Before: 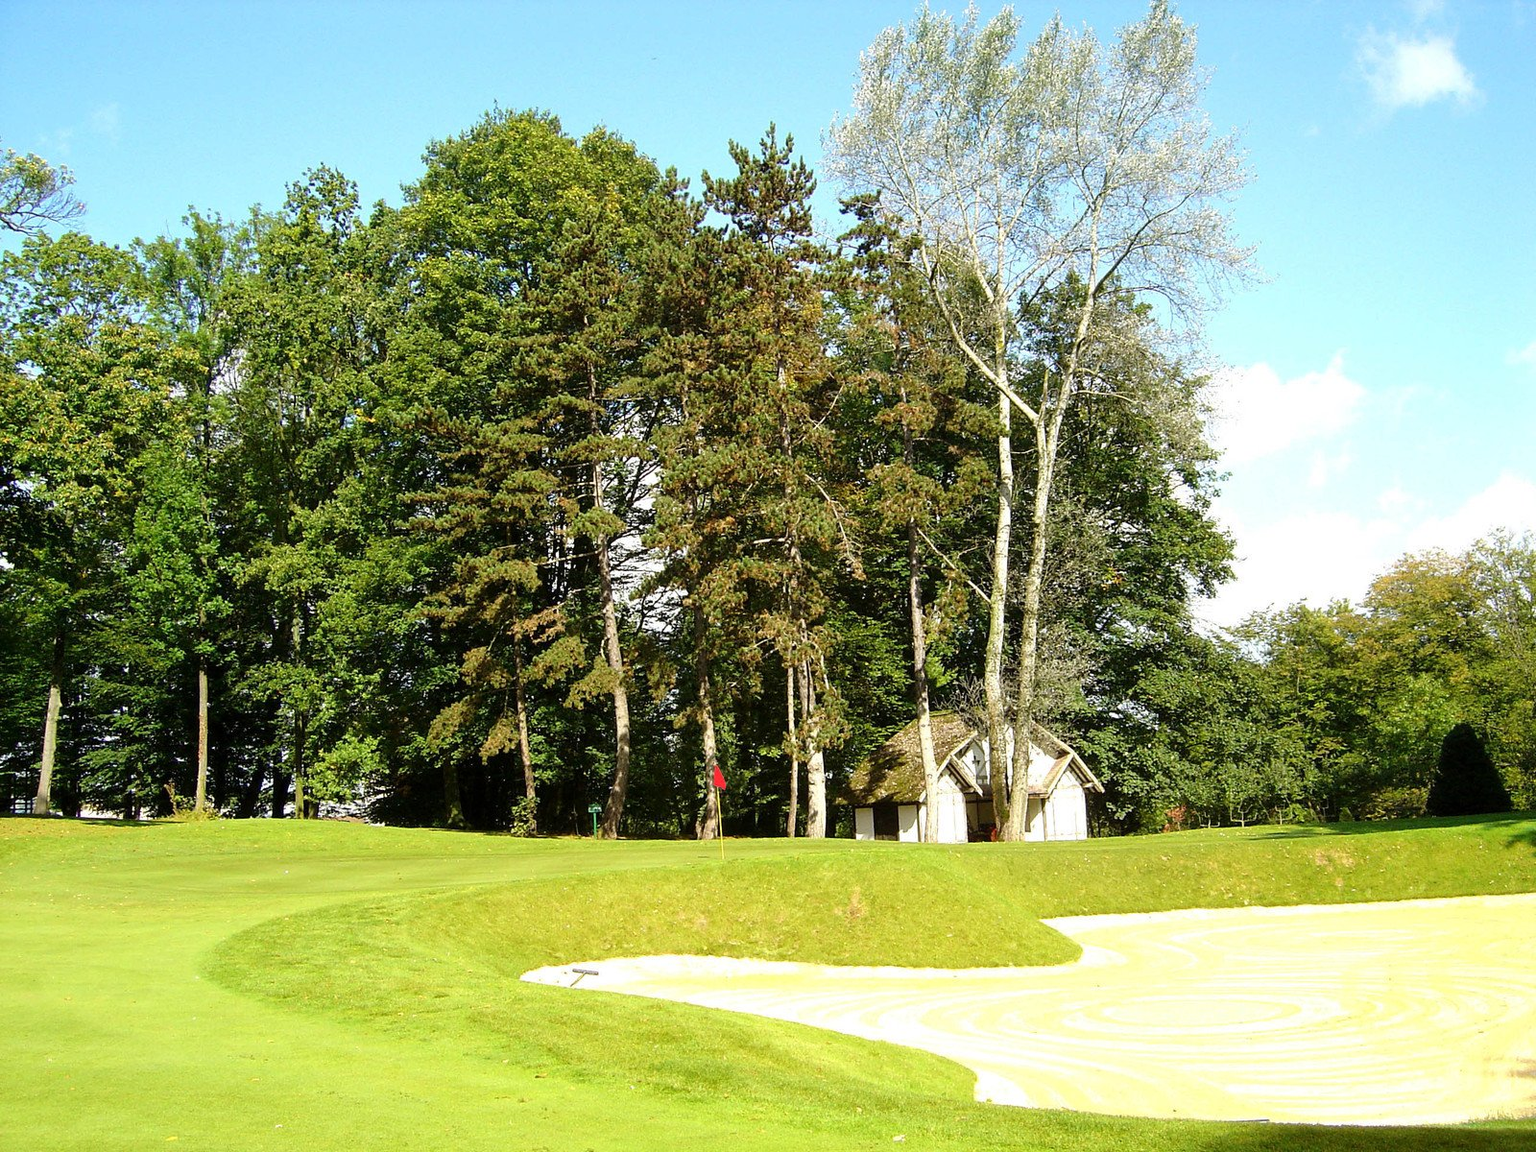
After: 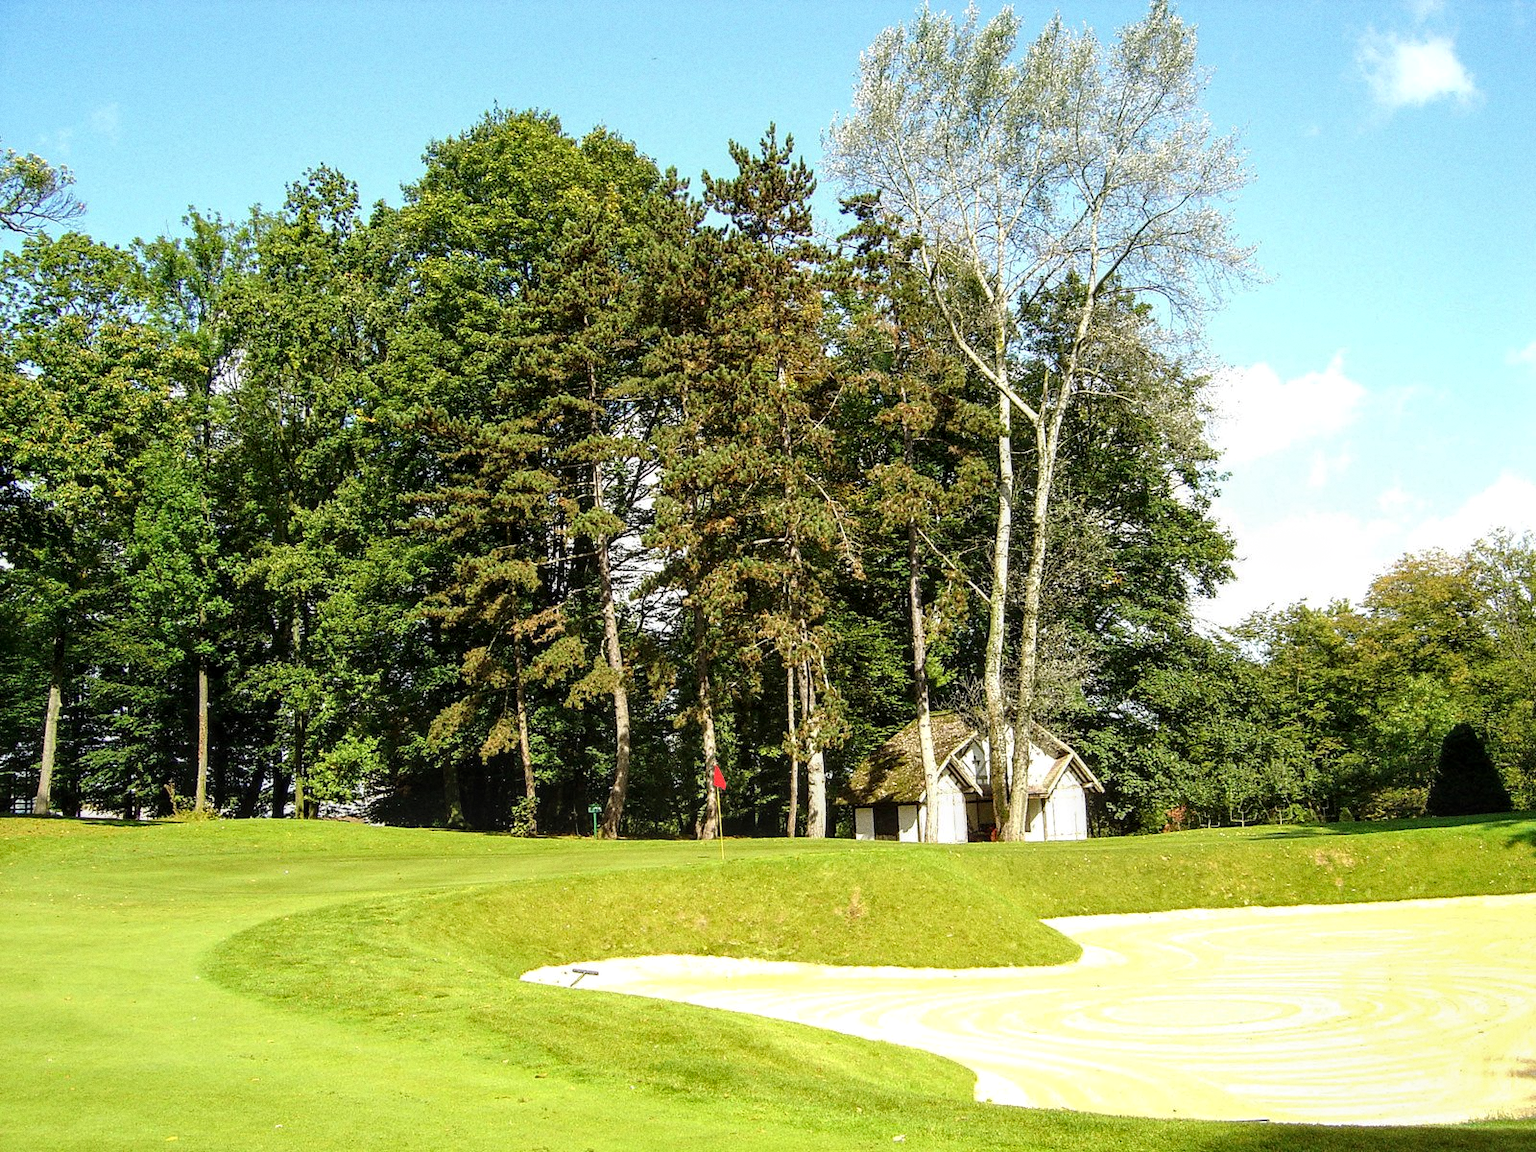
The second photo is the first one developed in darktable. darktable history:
grain: coarseness 0.47 ISO
local contrast: detail 130%
